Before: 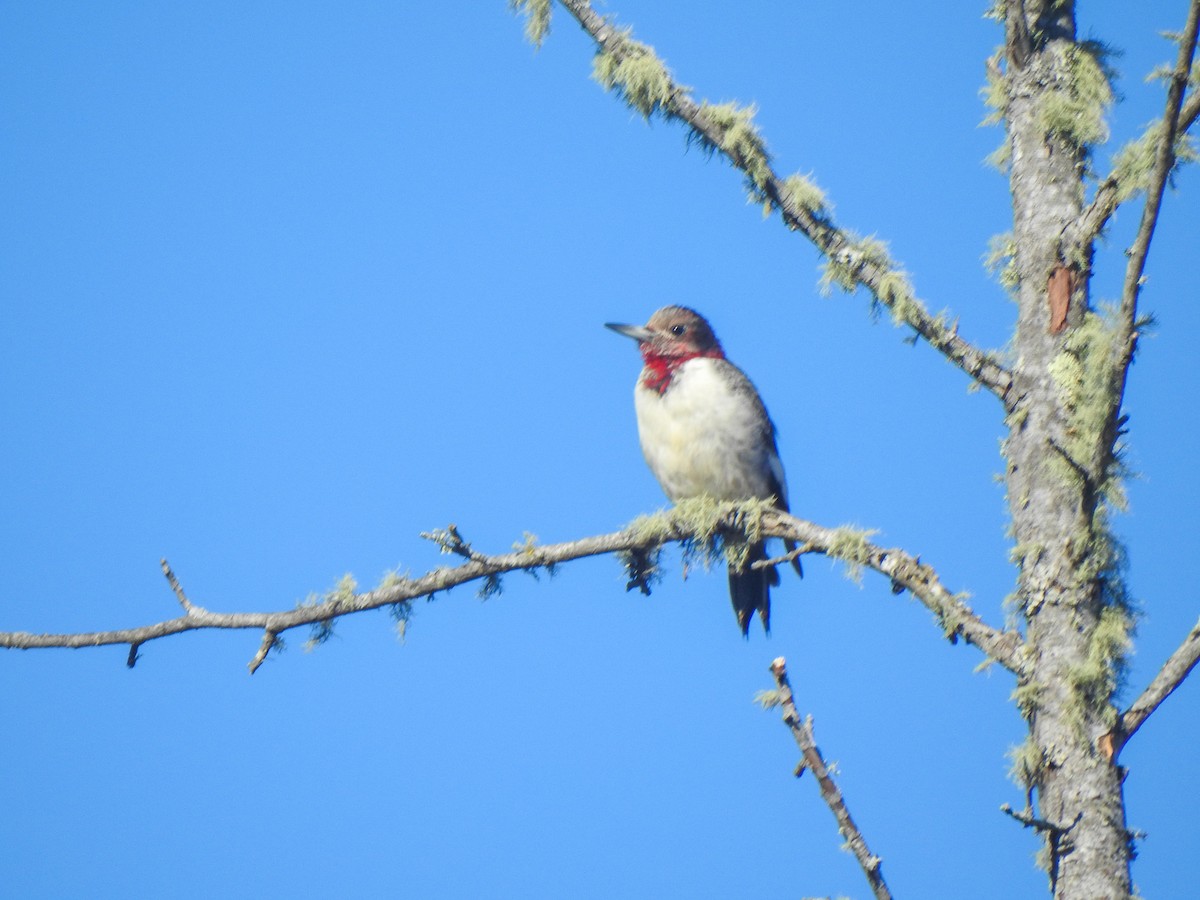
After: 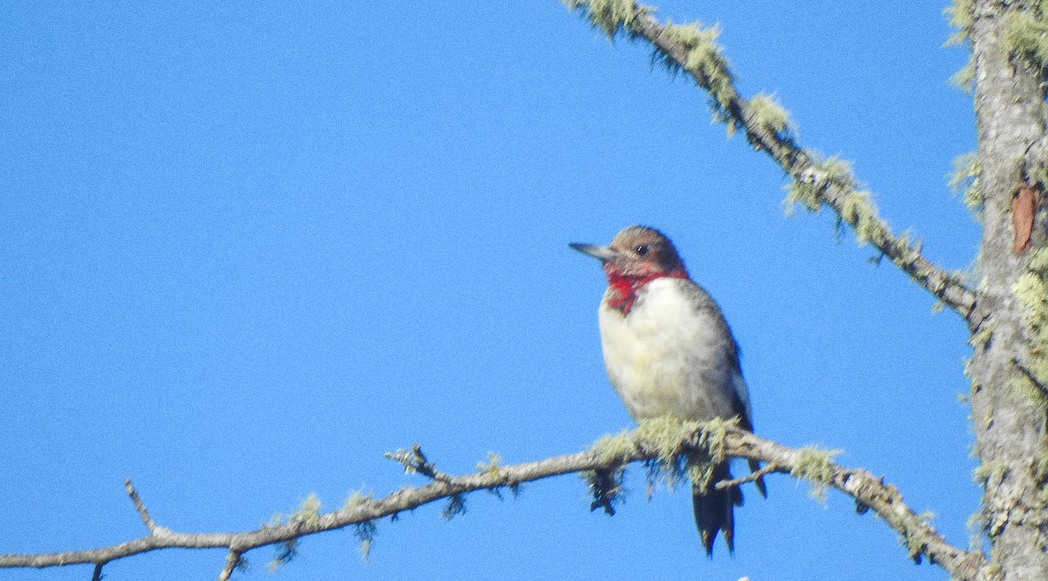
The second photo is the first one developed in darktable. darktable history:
crop: left 3.015%, top 8.969%, right 9.647%, bottom 26.457%
grain: coarseness 0.47 ISO
